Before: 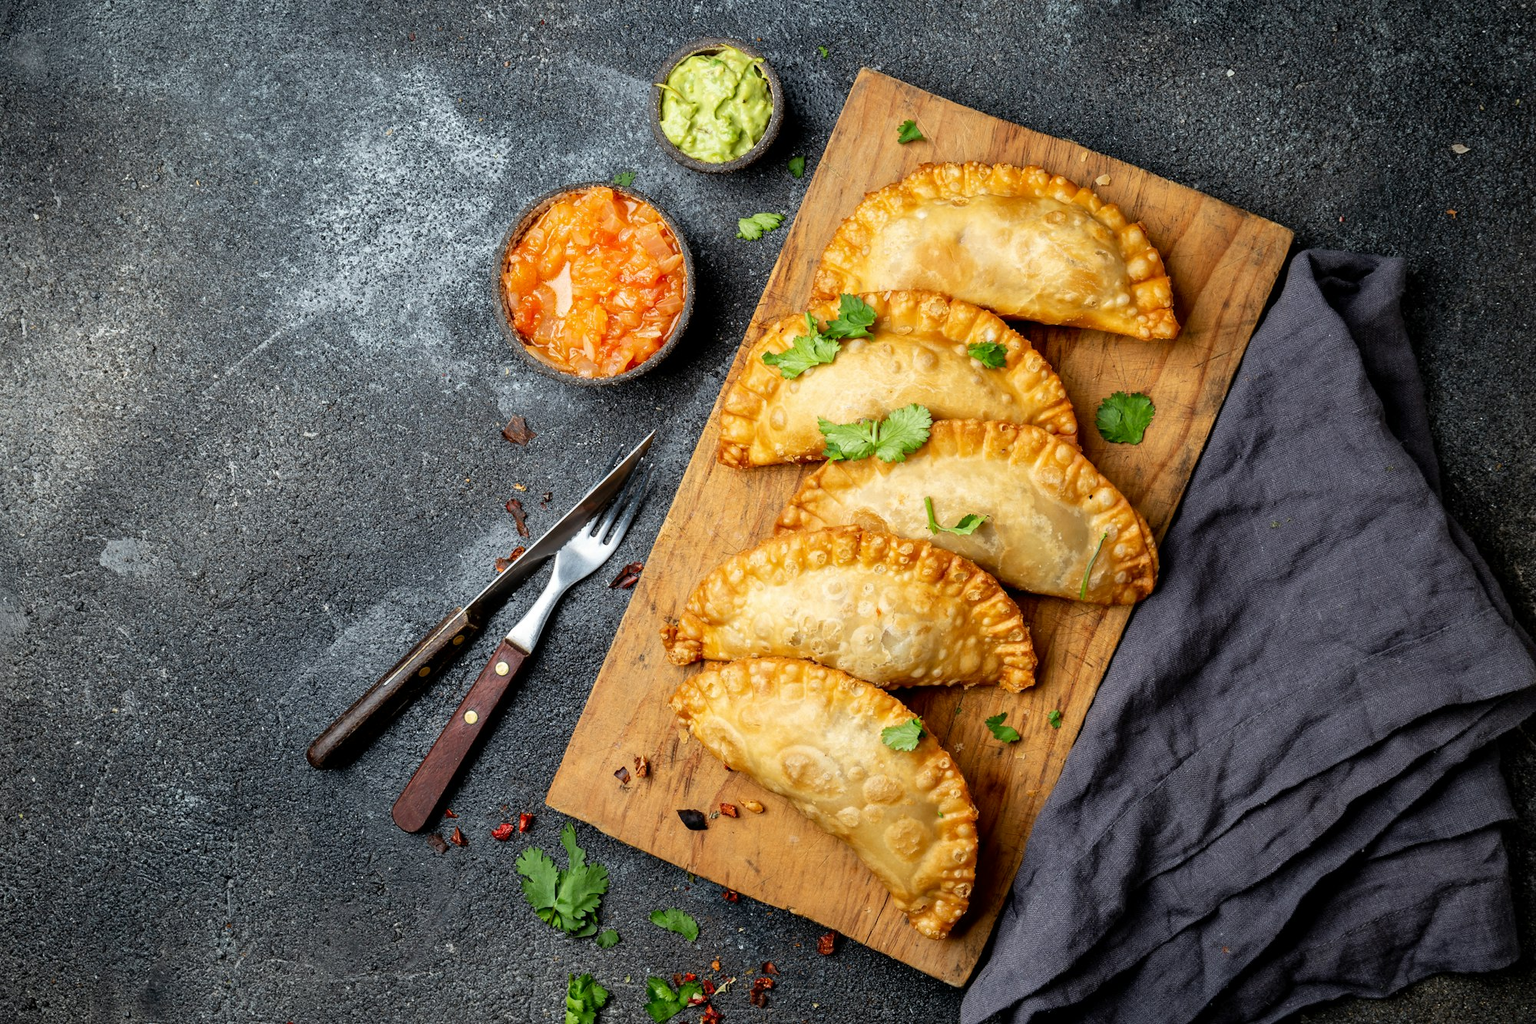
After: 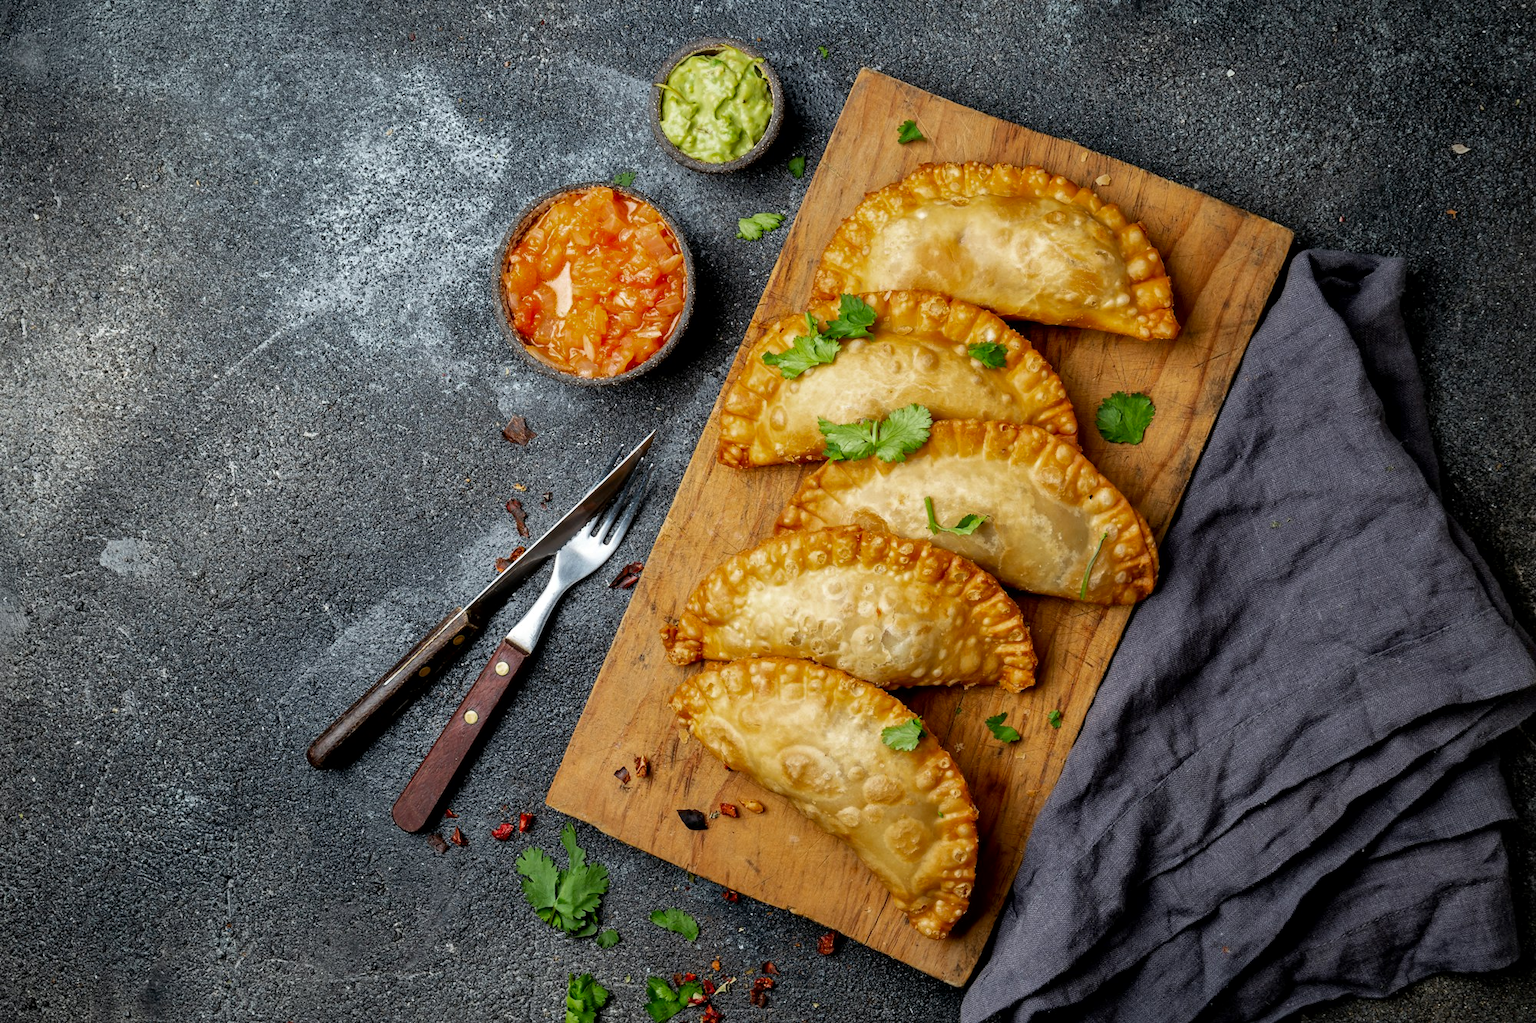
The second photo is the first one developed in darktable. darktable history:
local contrast: mode bilateral grid, contrast 20, coarseness 50, detail 120%, midtone range 0.2
color zones: curves: ch0 [(0, 0.425) (0.143, 0.422) (0.286, 0.42) (0.429, 0.419) (0.571, 0.419) (0.714, 0.42) (0.857, 0.422) (1, 0.425)]
